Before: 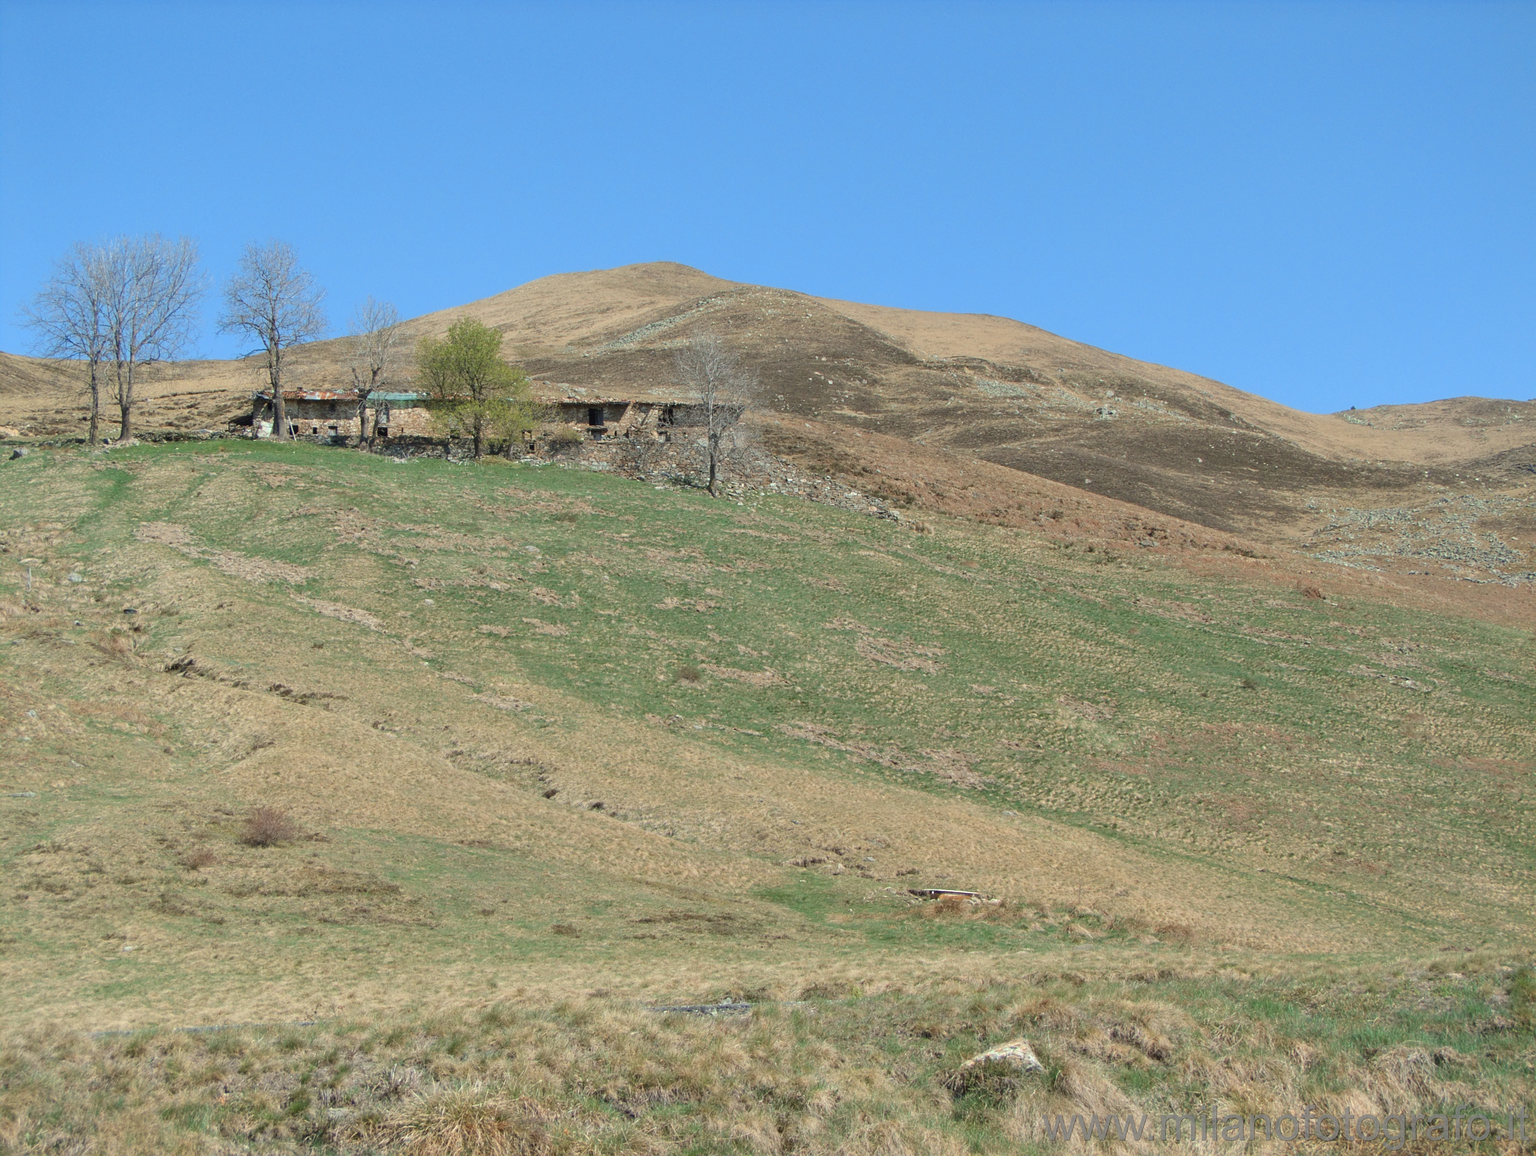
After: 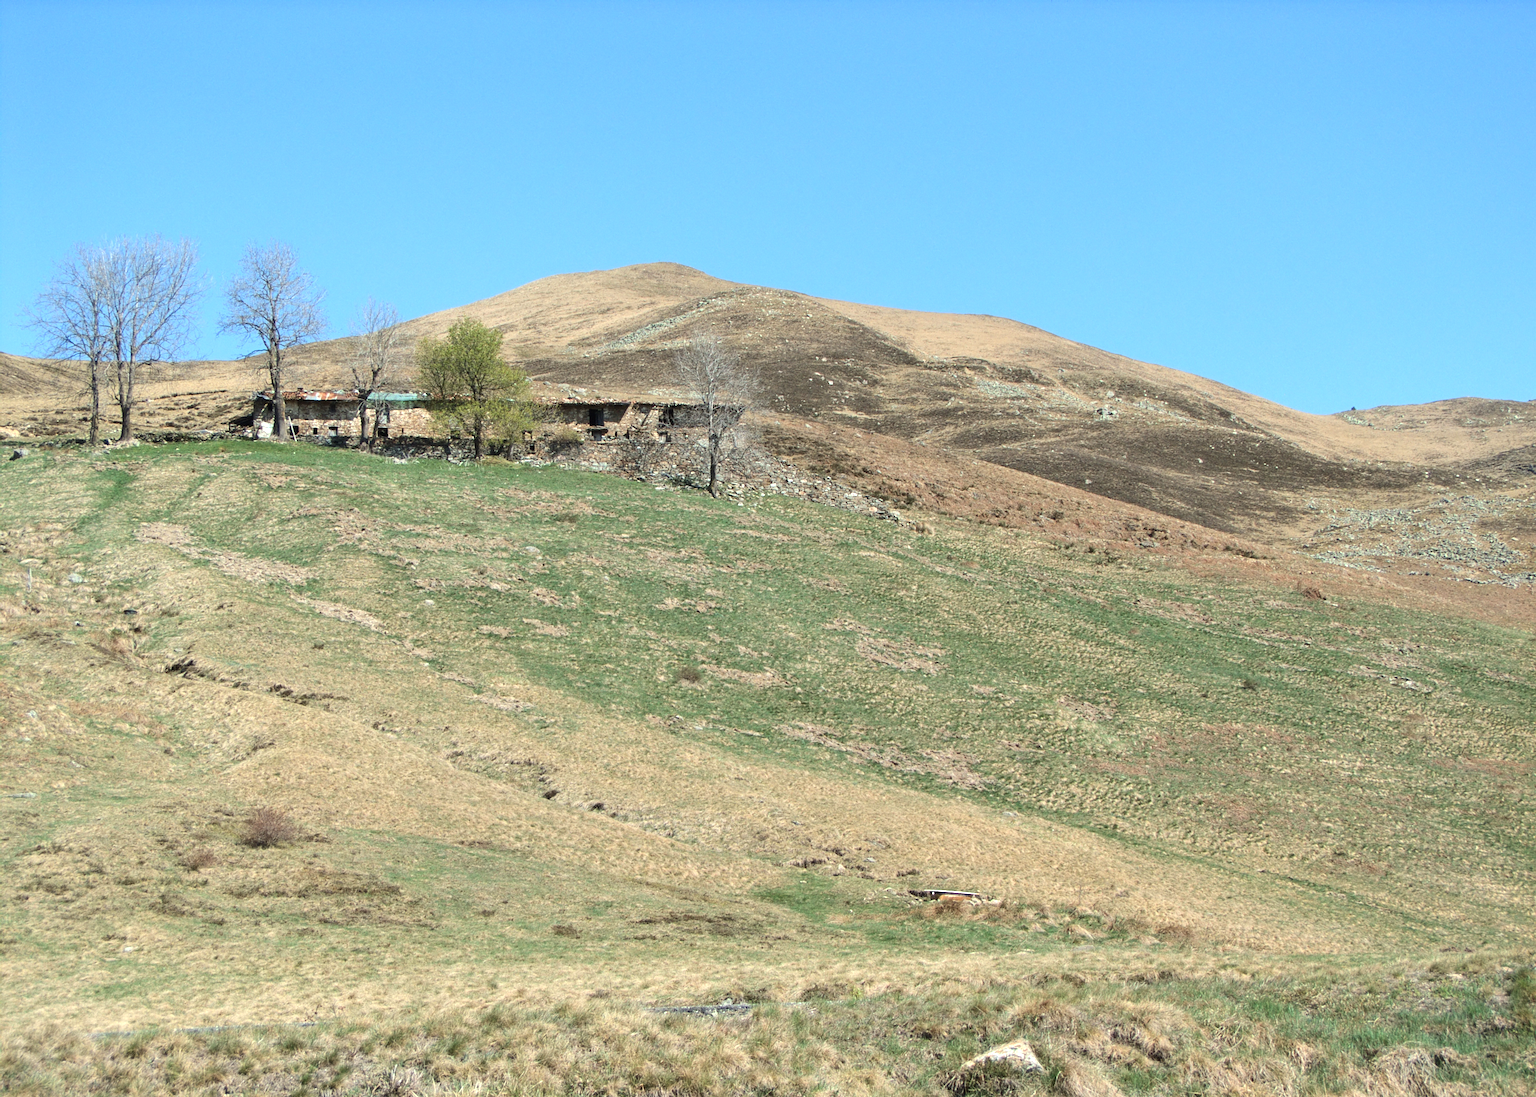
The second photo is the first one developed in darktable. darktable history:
crop and rotate: top 0%, bottom 5.097%
tone equalizer: -8 EV -0.75 EV, -7 EV -0.7 EV, -6 EV -0.6 EV, -5 EV -0.4 EV, -3 EV 0.4 EV, -2 EV 0.6 EV, -1 EV 0.7 EV, +0 EV 0.75 EV, edges refinement/feathering 500, mask exposure compensation -1.57 EV, preserve details no
